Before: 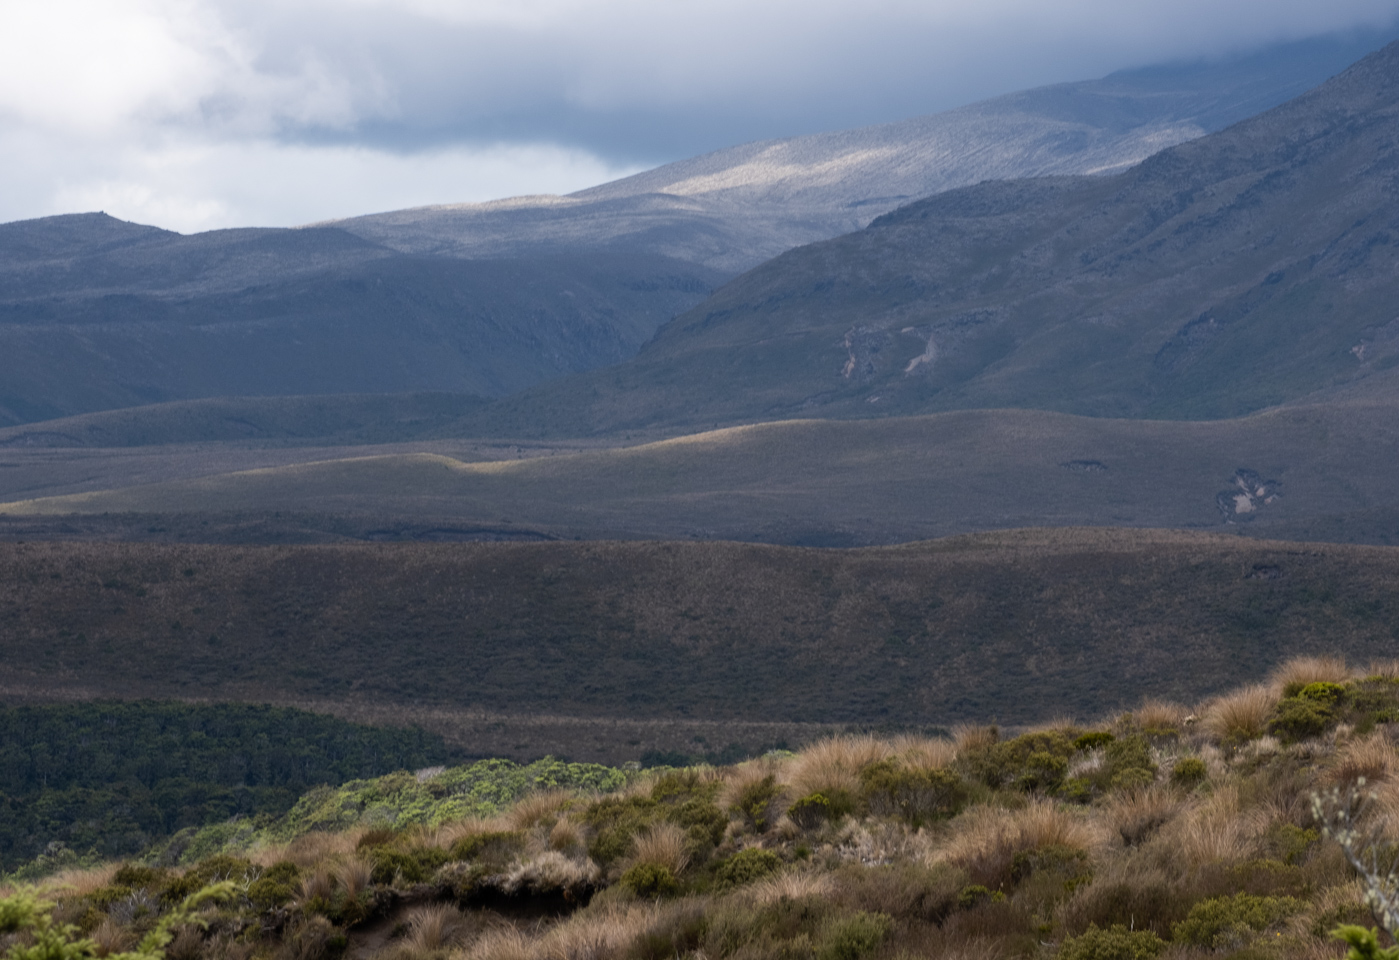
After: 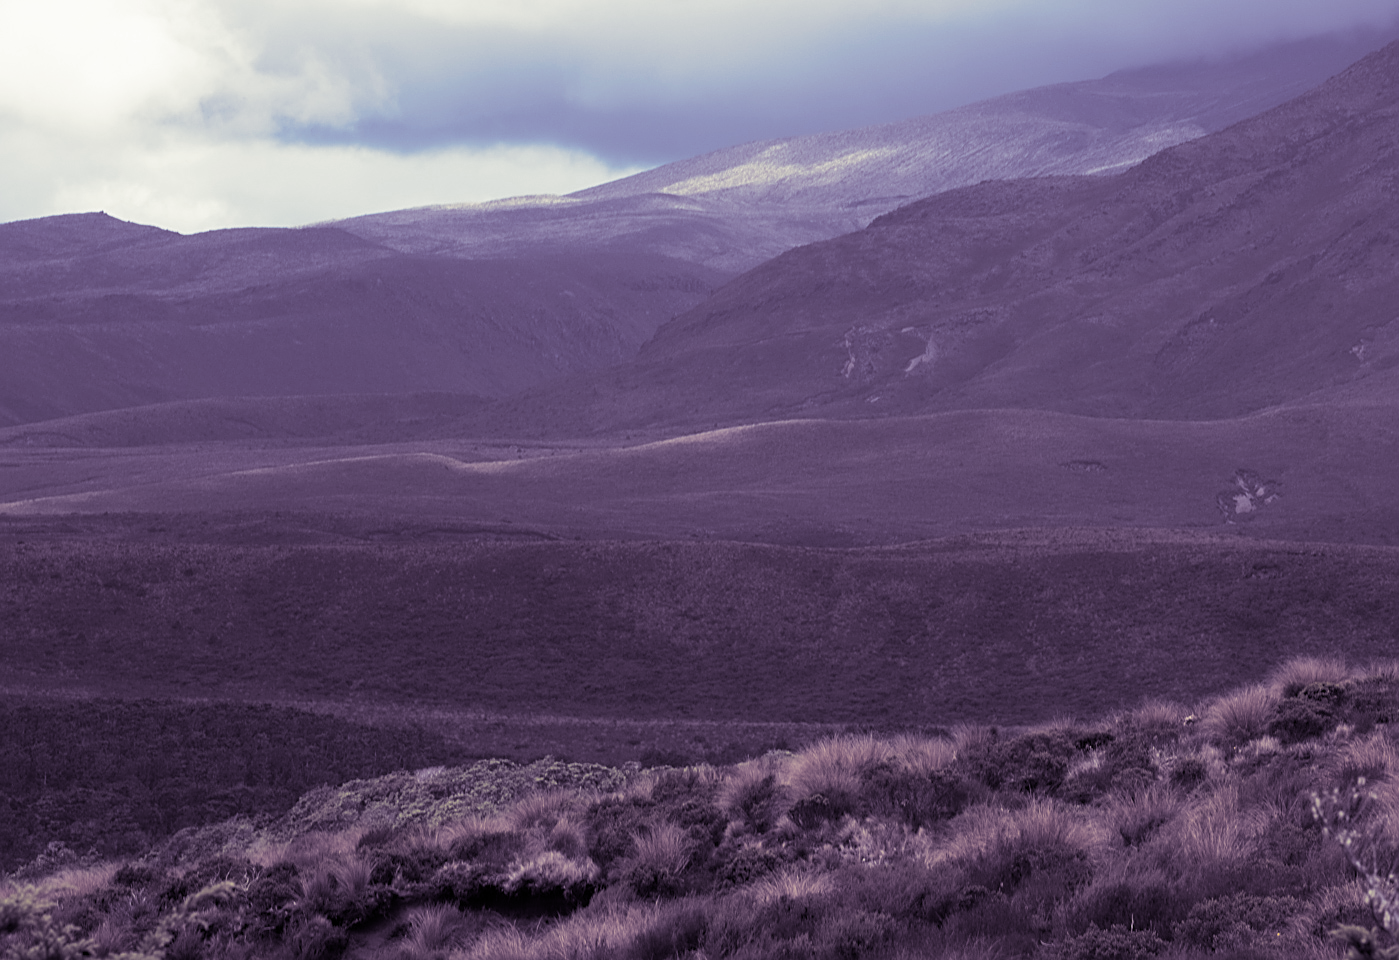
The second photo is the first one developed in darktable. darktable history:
split-toning: shadows › hue 266.4°, shadows › saturation 0.4, highlights › hue 61.2°, highlights › saturation 0.3, compress 0%
sharpen: on, module defaults
